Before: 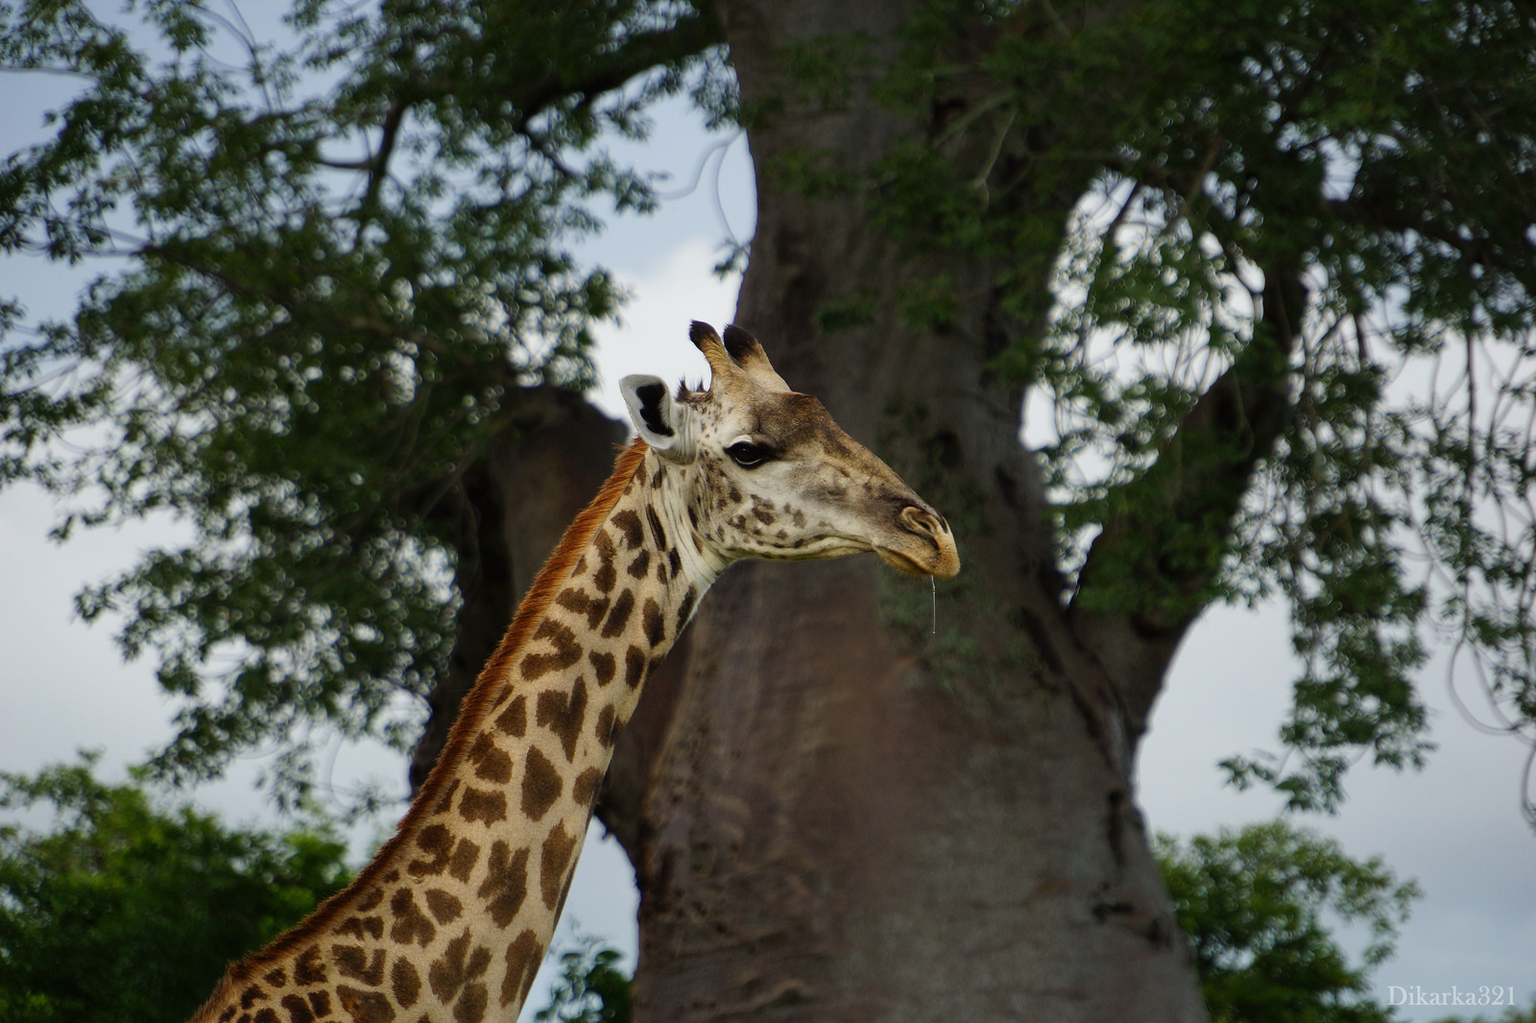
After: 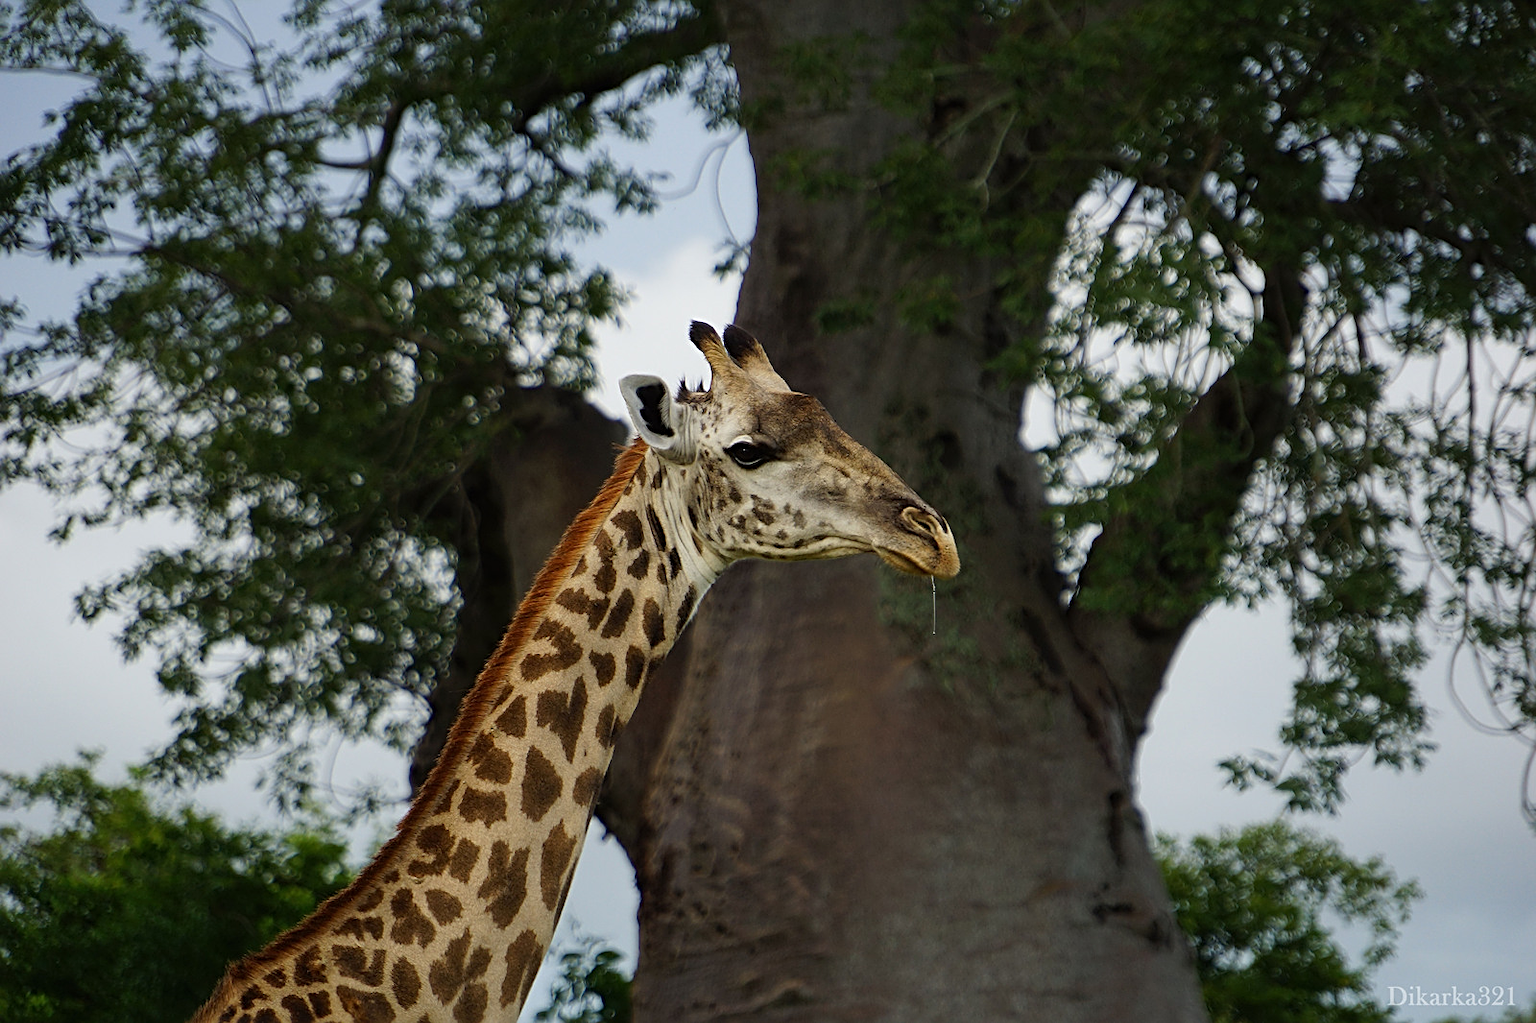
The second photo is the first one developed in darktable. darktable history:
sharpen: radius 2.767
